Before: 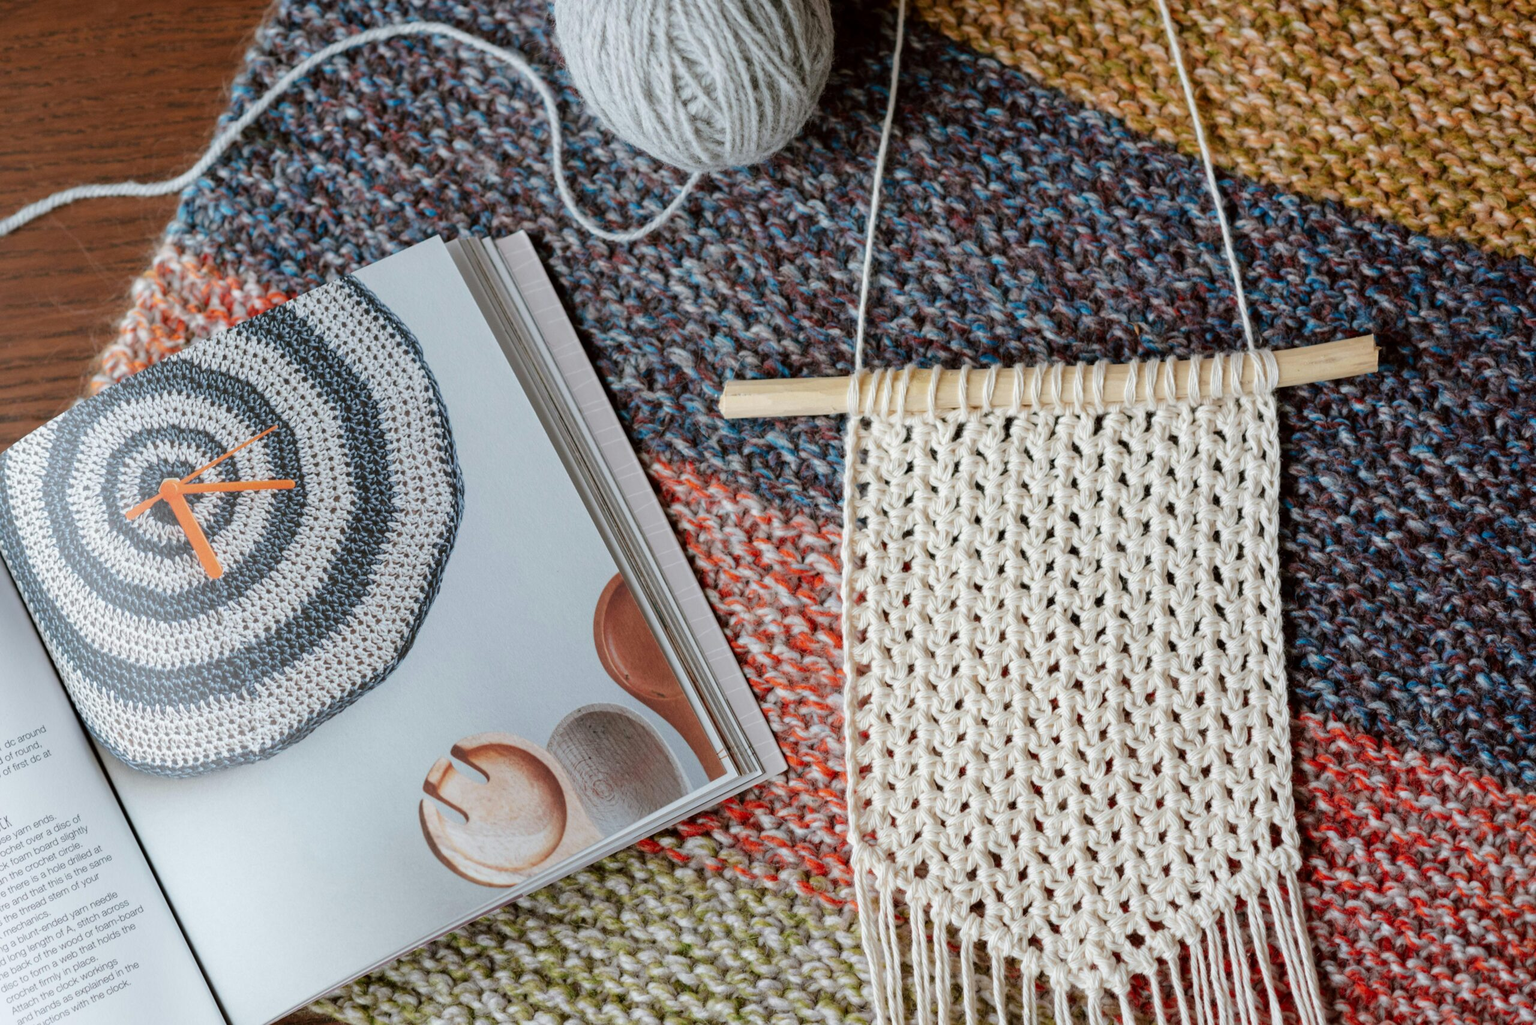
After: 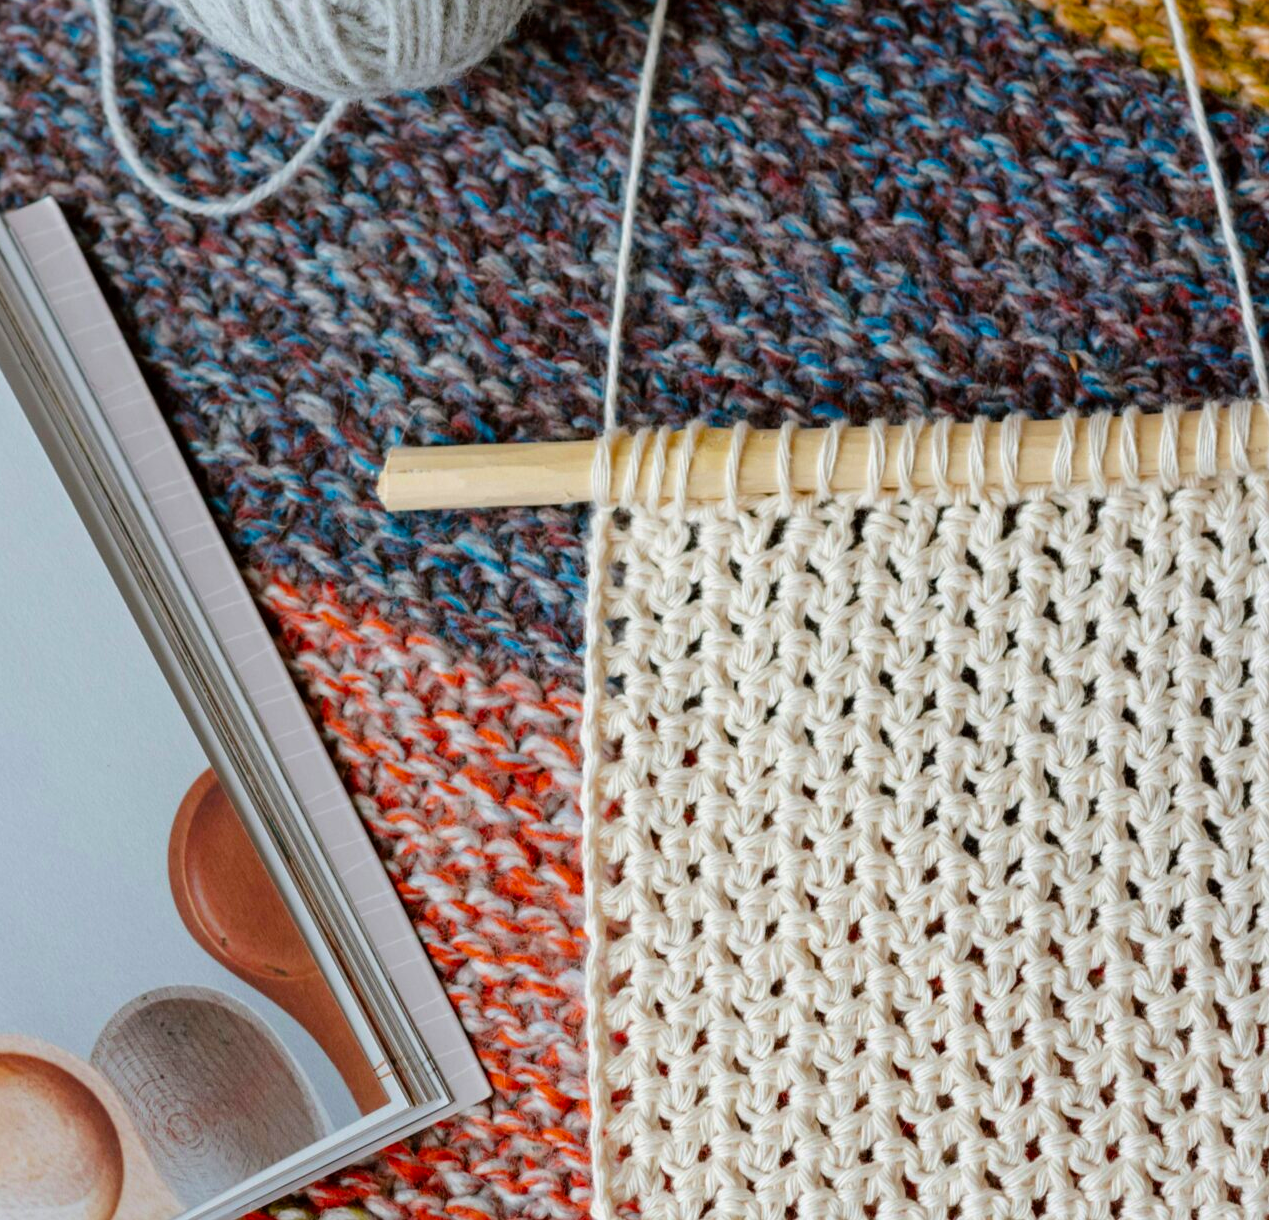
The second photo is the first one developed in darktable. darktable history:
crop: left 32.075%, top 10.976%, right 18.355%, bottom 17.596%
color balance rgb: perceptual saturation grading › global saturation 25%, global vibrance 20%
